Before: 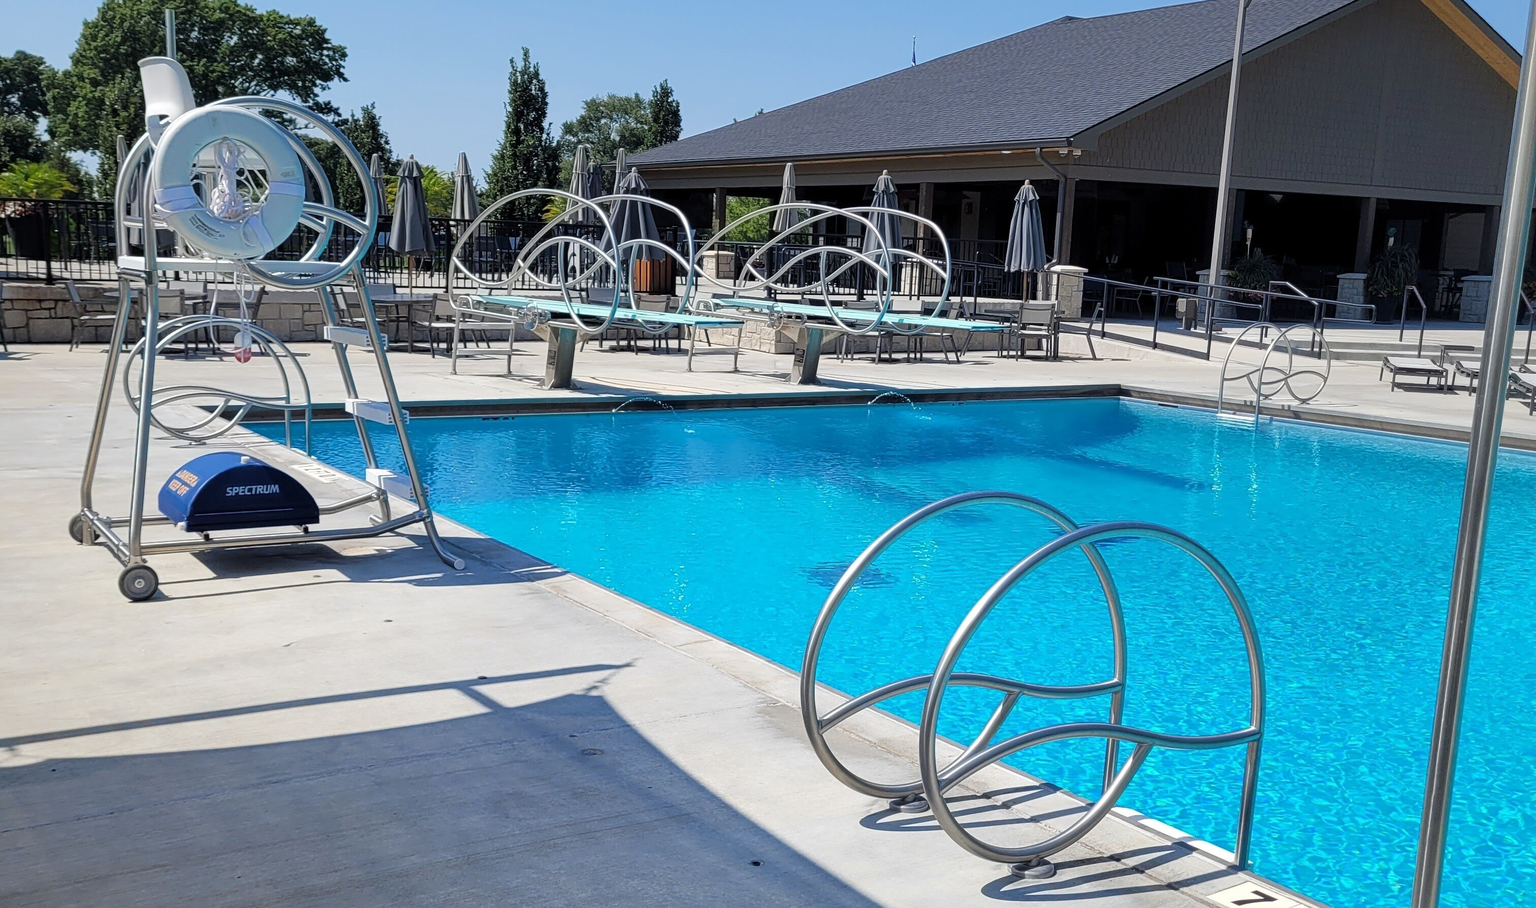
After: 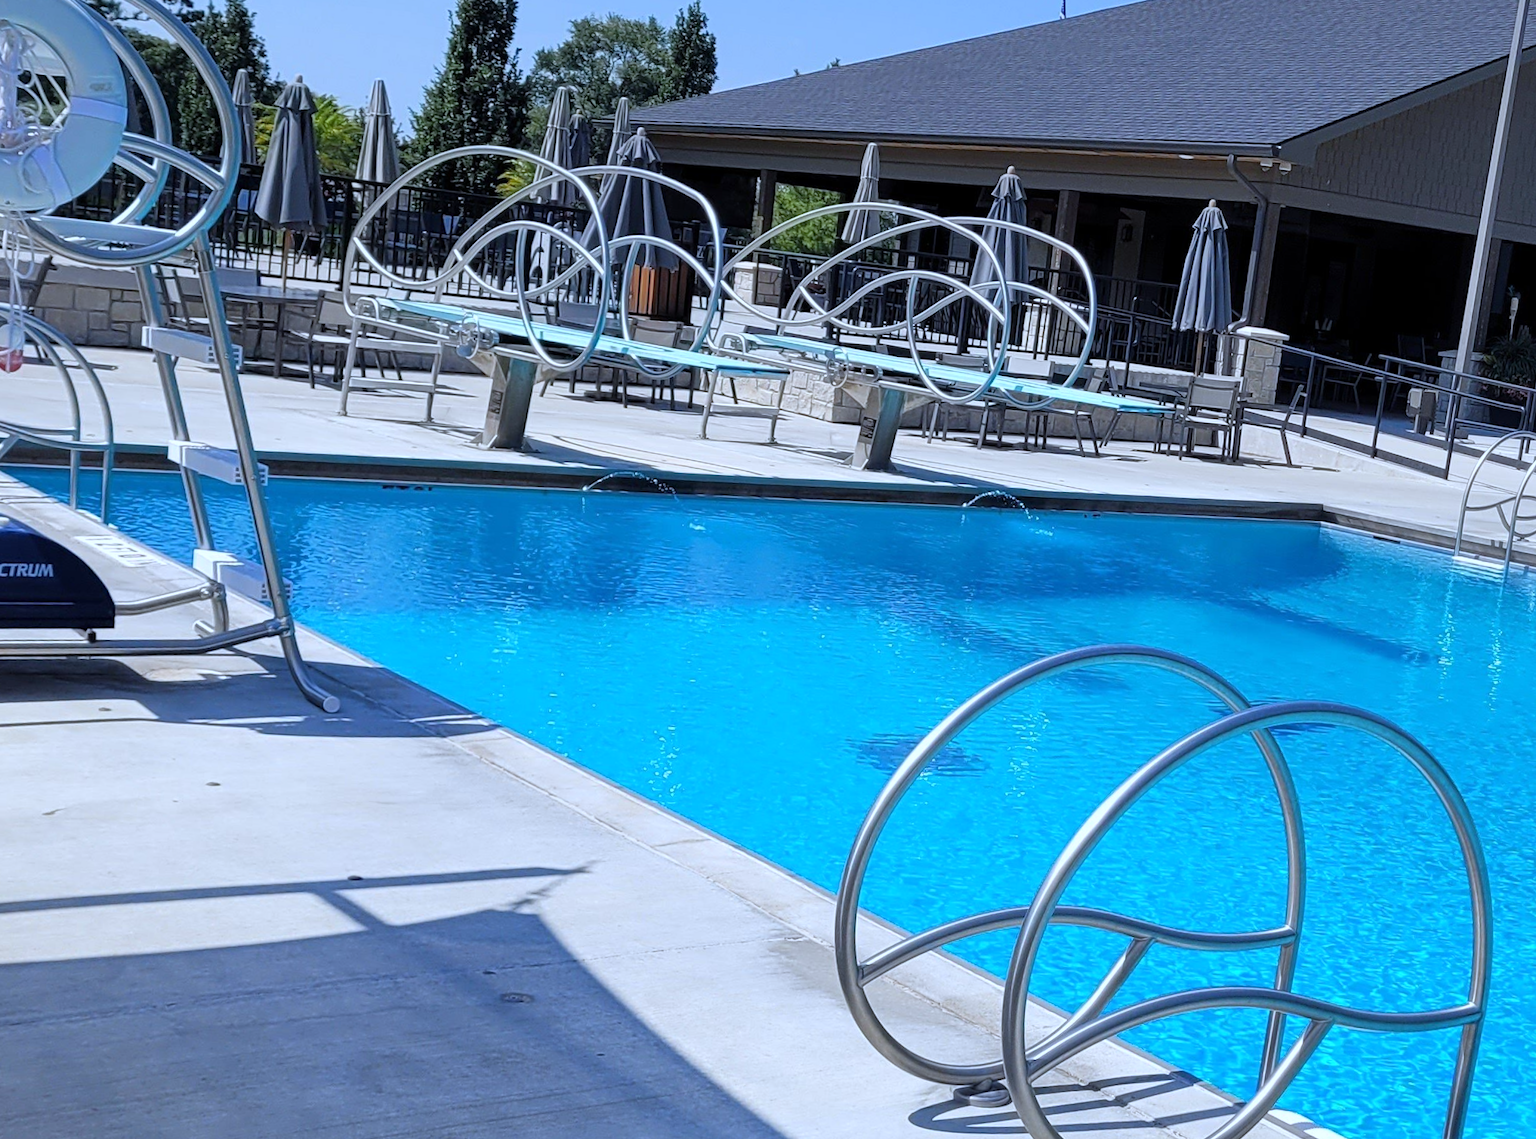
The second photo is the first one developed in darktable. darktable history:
crop and rotate: angle -3.27°, left 14.277%, top 0.028%, right 10.766%, bottom 0.028%
white balance: red 0.926, green 1.003, blue 1.133
rotate and perspective: rotation 0.679°, lens shift (horizontal) 0.136, crop left 0.009, crop right 0.991, crop top 0.078, crop bottom 0.95
